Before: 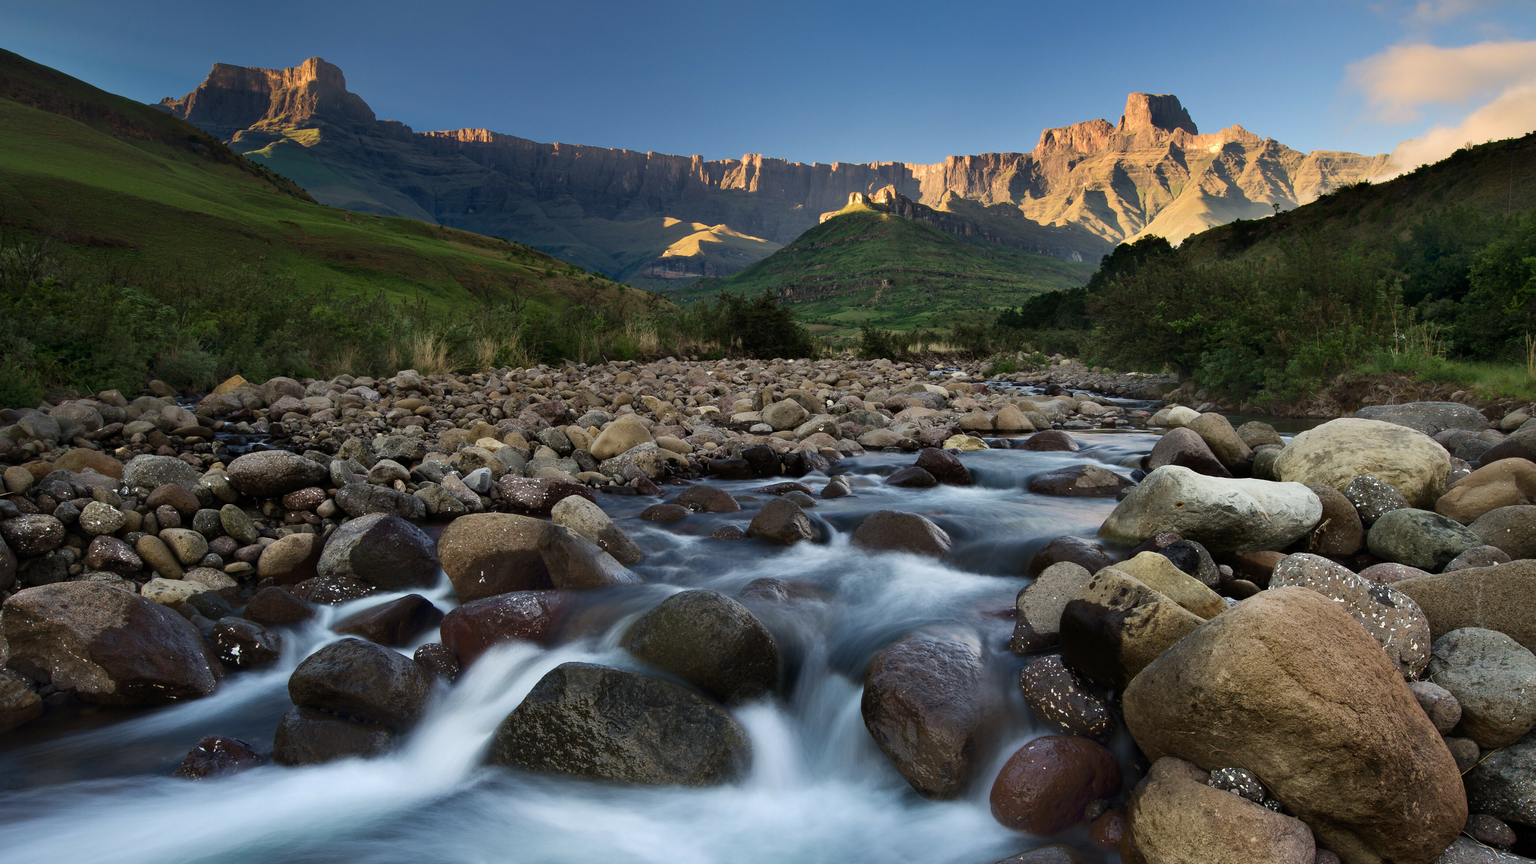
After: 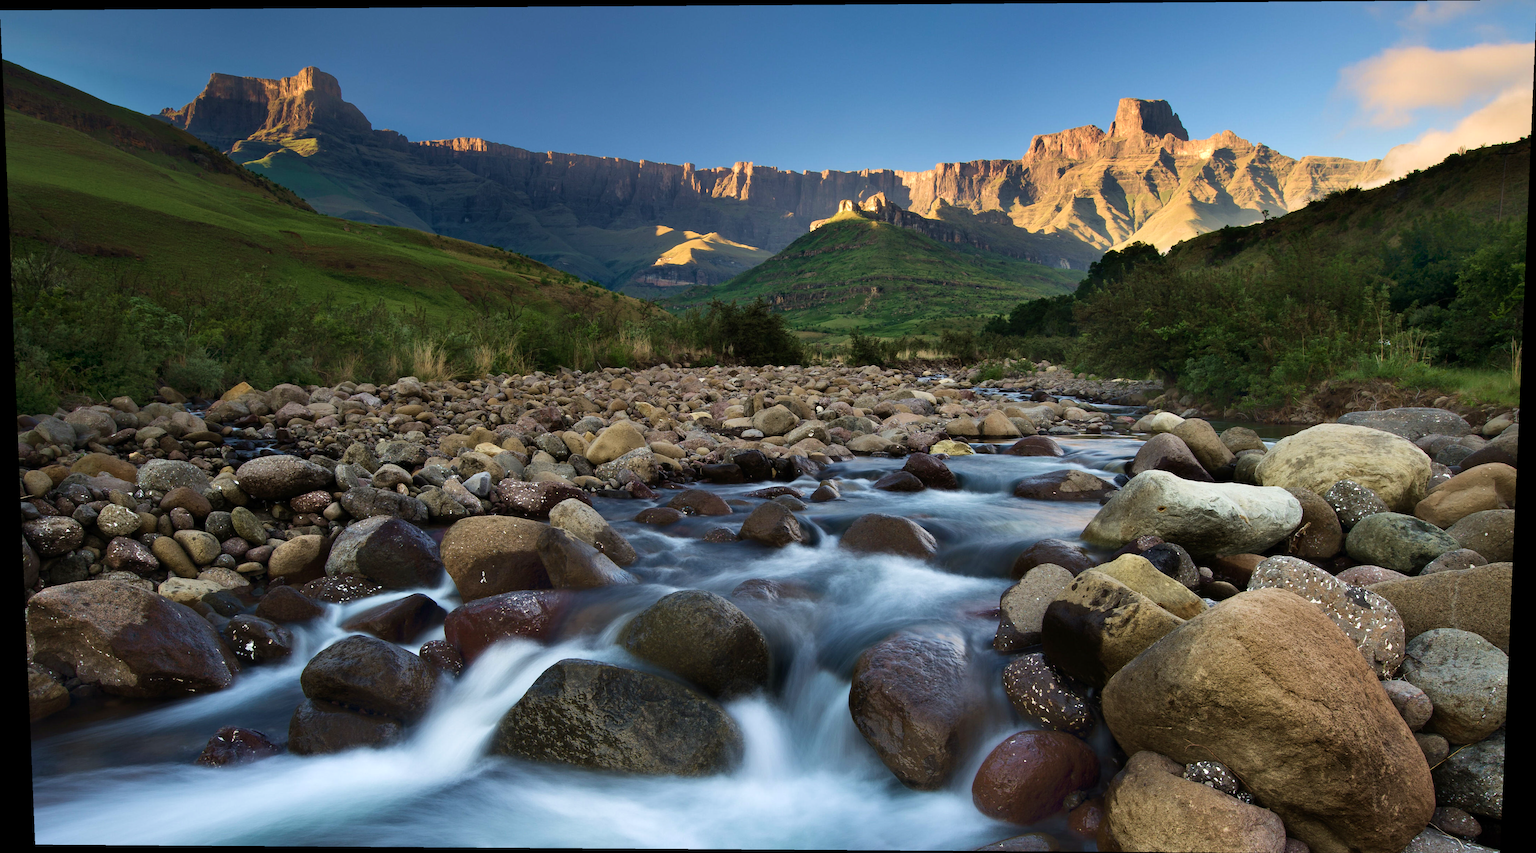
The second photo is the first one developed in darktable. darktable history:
exposure: exposure 0.191 EV, compensate highlight preservation false
rotate and perspective: lens shift (vertical) 0.048, lens shift (horizontal) -0.024, automatic cropping off
velvia: on, module defaults
